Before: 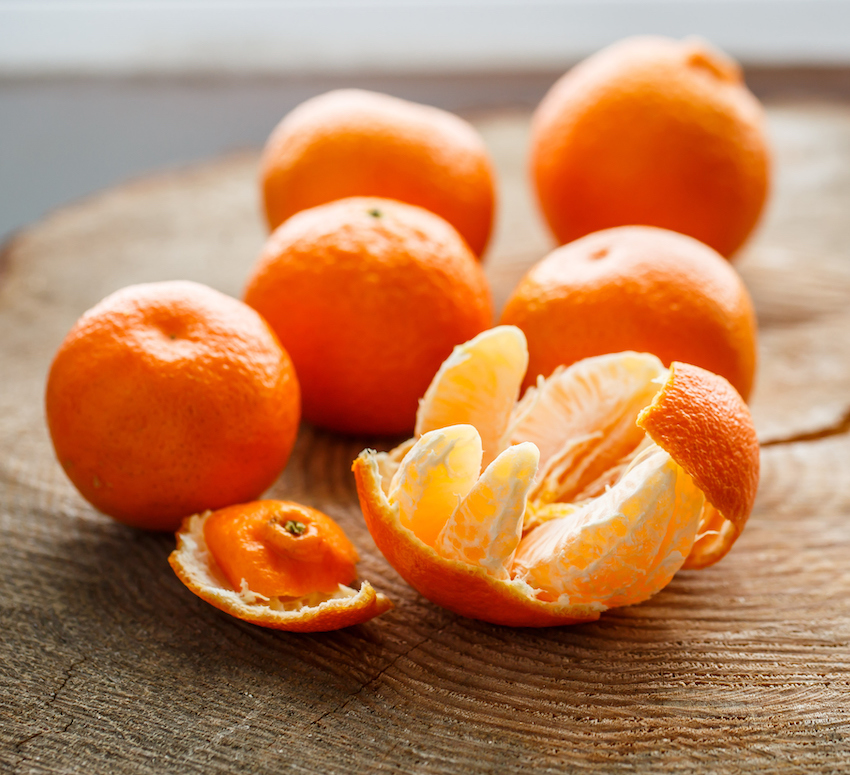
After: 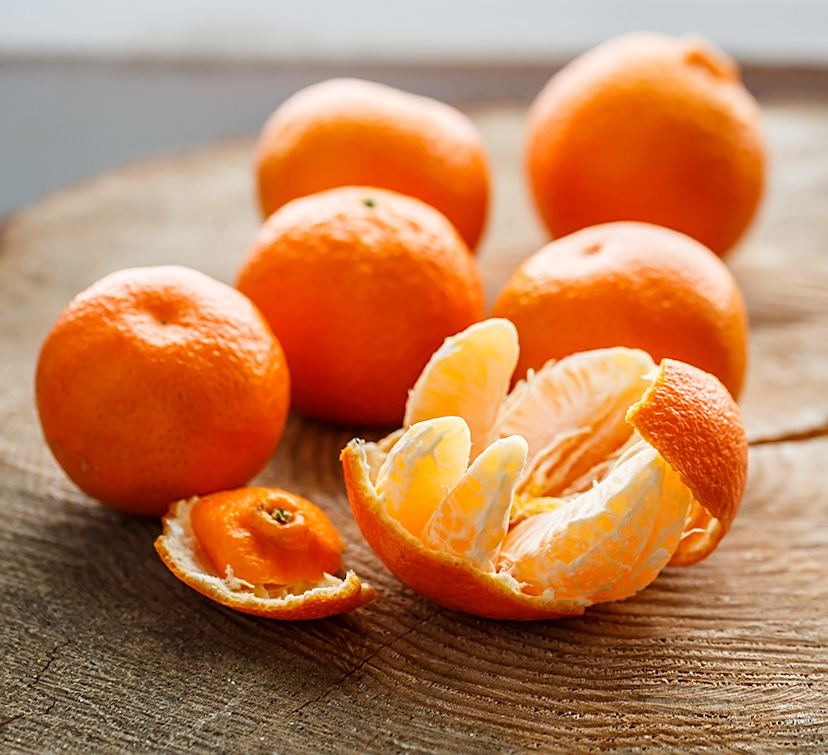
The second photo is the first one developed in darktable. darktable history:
crop and rotate: angle -1.37°
sharpen: on, module defaults
